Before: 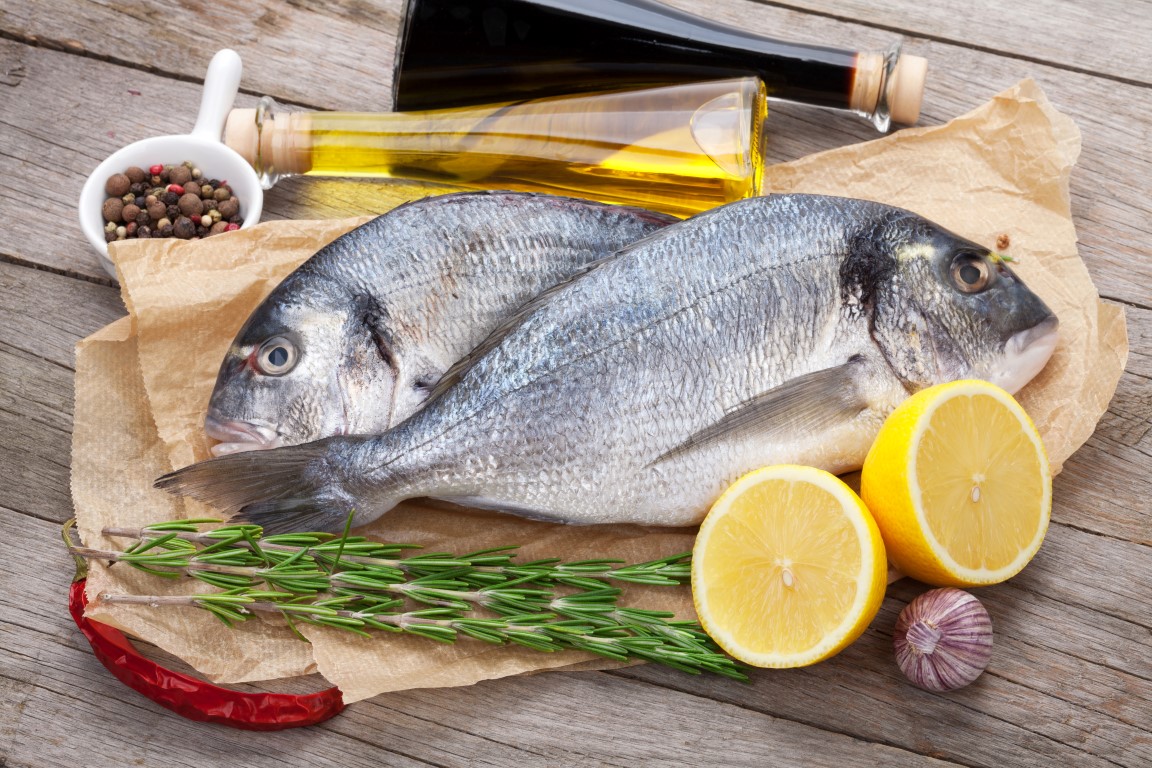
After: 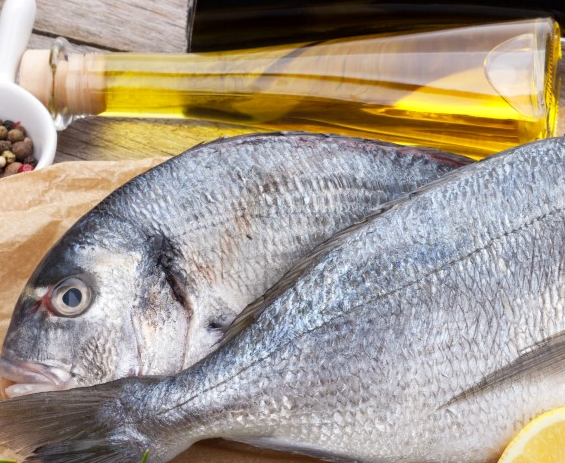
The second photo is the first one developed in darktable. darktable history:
crop: left 17.938%, top 7.751%, right 32.958%, bottom 31.86%
